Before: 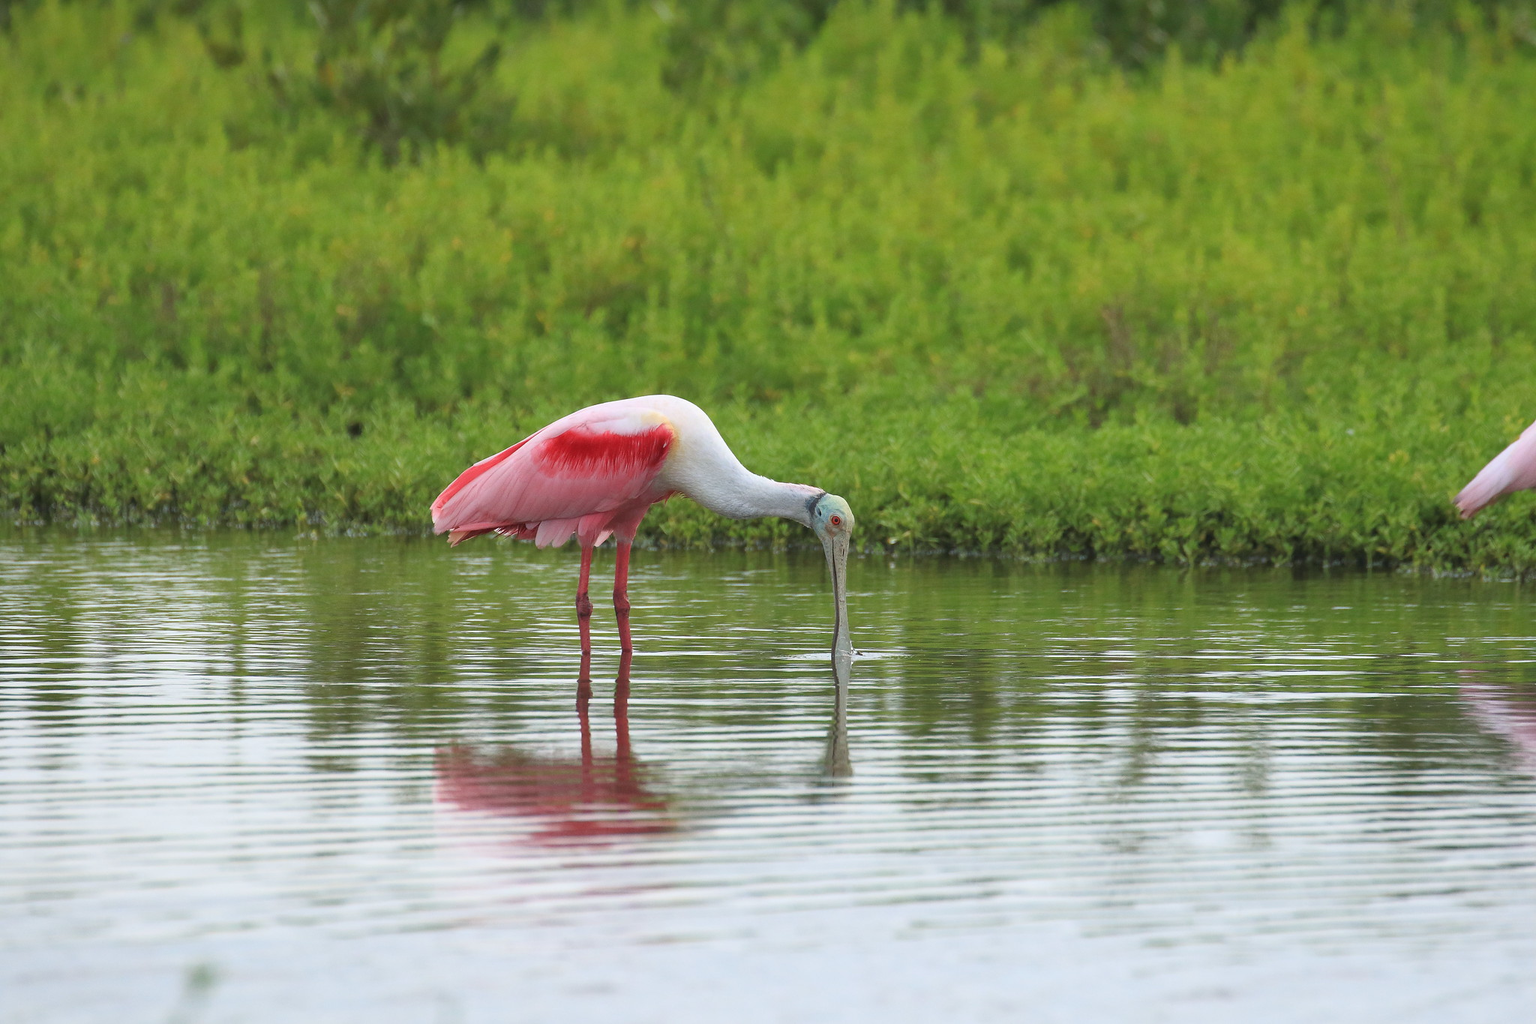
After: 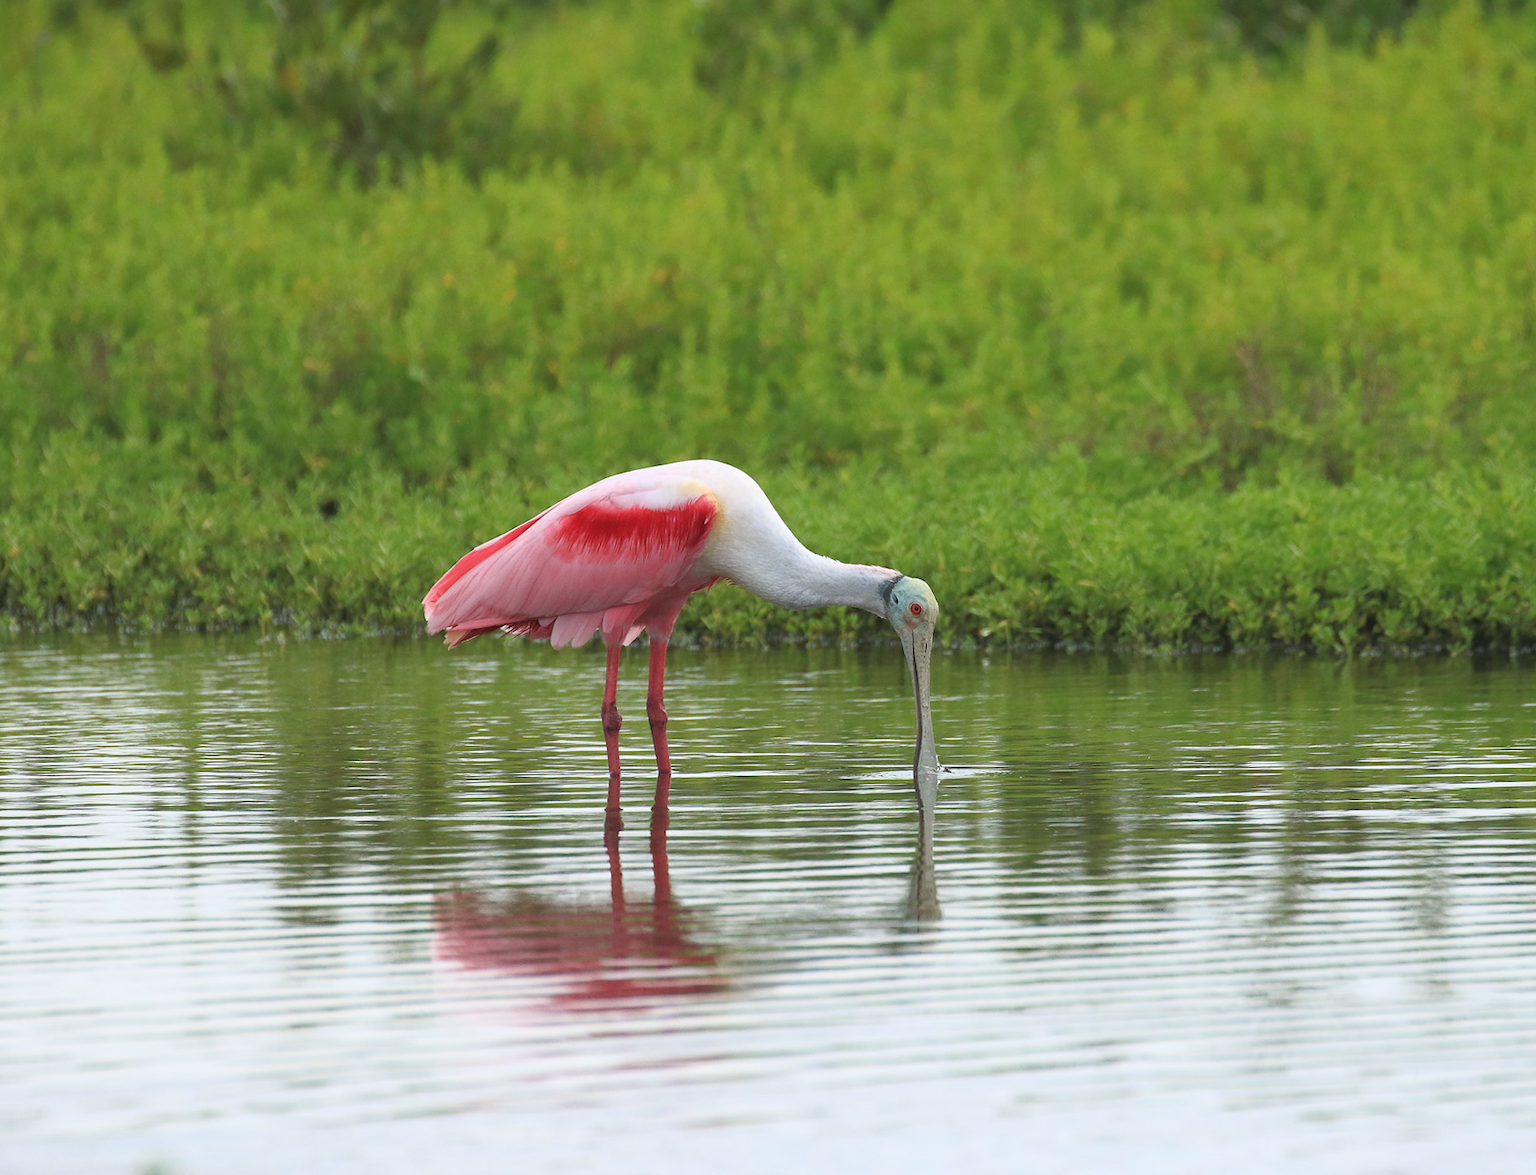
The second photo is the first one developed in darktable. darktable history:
crop and rotate: angle 1°, left 4.281%, top 0.642%, right 11.383%, bottom 2.486%
shadows and highlights: shadows 0, highlights 40
